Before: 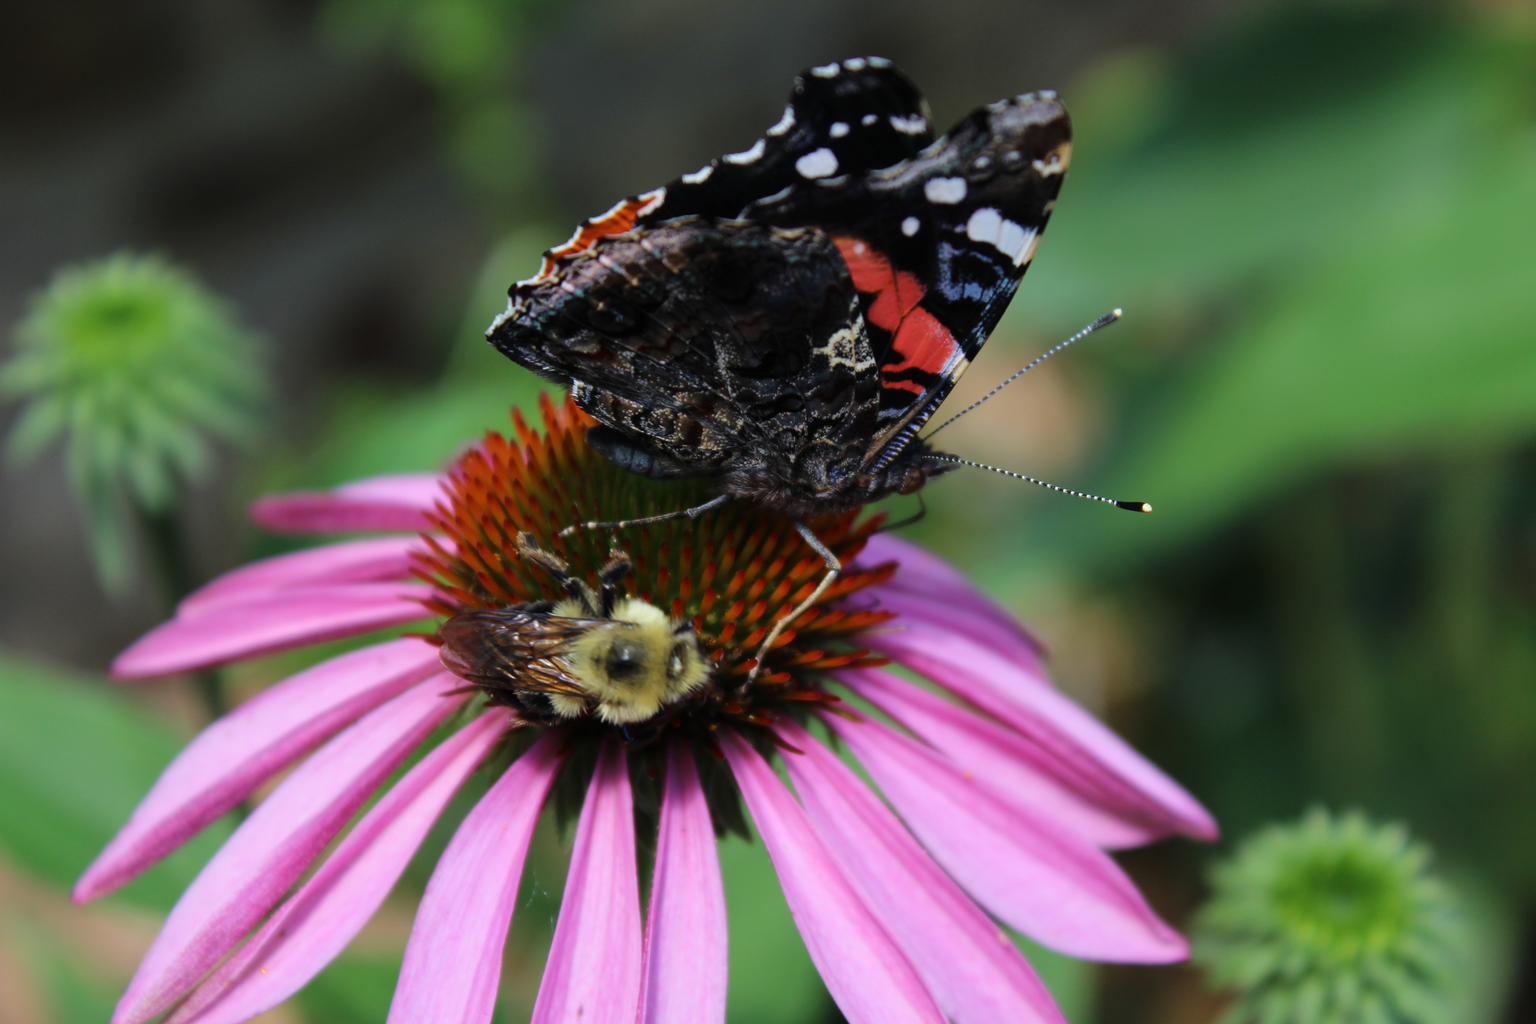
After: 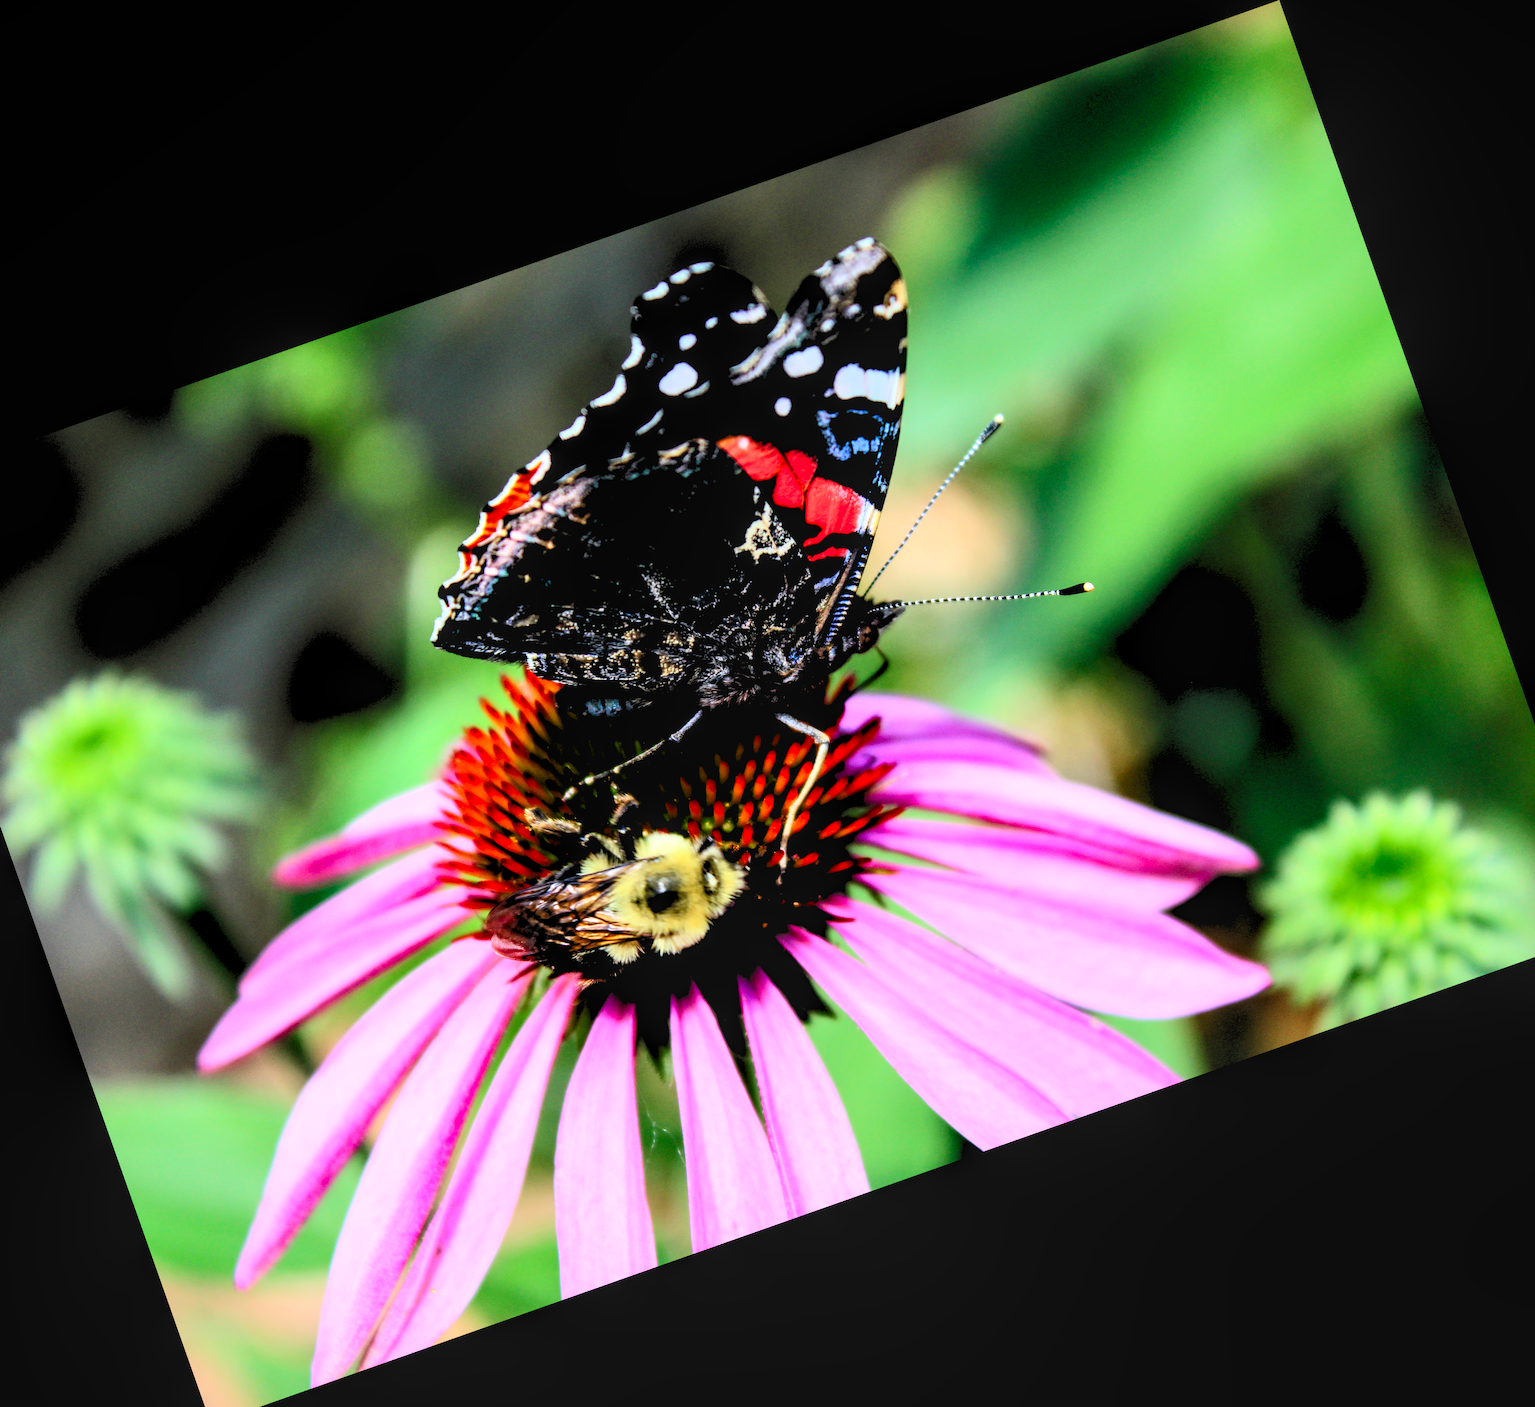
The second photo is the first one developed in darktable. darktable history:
levels: levels [0.093, 0.434, 0.988]
crop and rotate: angle 19.43°, left 6.812%, right 4.125%, bottom 1.087%
local contrast: on, module defaults
contrast brightness saturation: contrast 0.32, brightness -0.08, saturation 0.17
exposure: exposure 1 EV, compensate highlight preservation false
